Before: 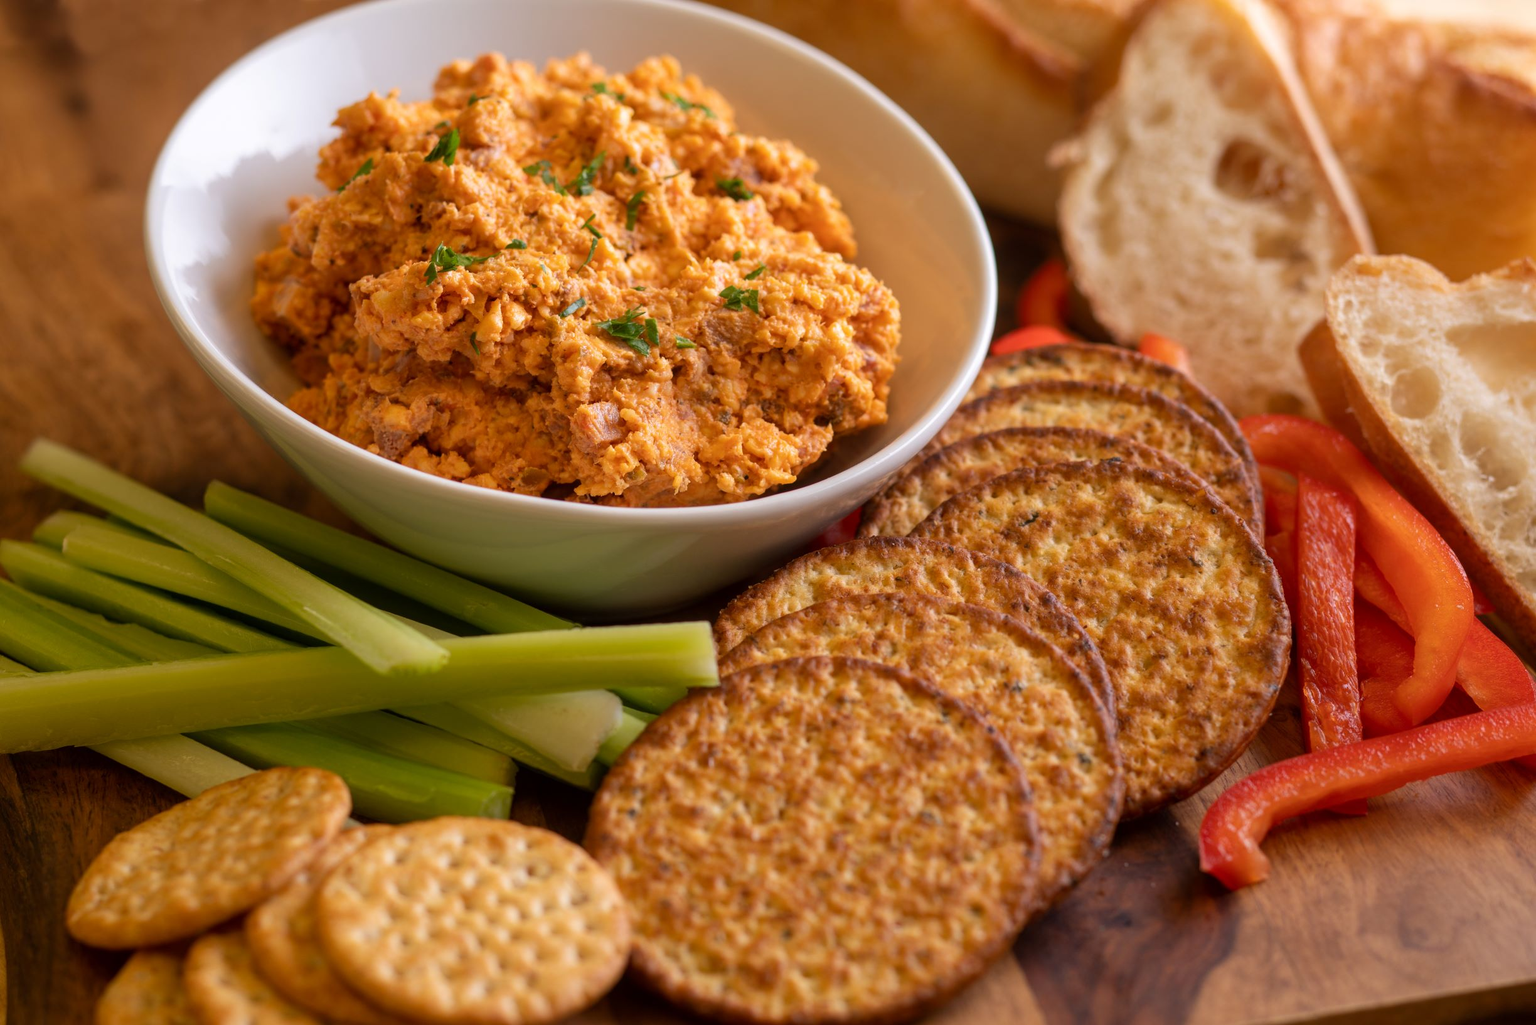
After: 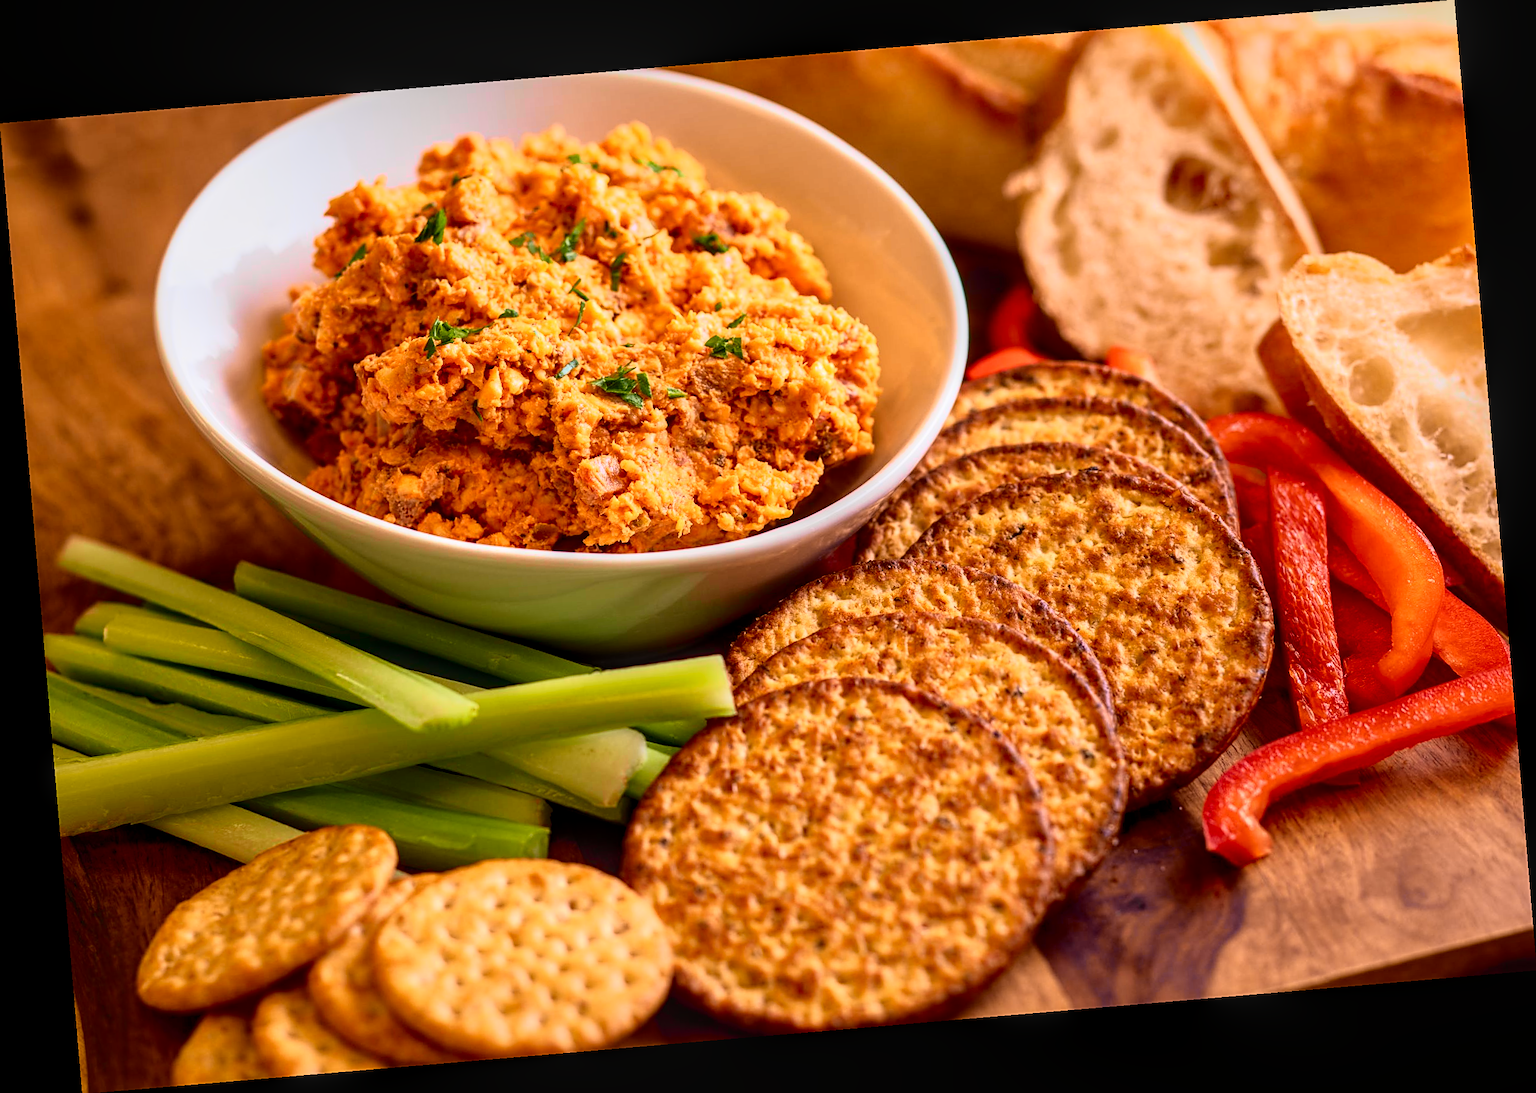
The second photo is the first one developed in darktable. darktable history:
sharpen: on, module defaults
local contrast: on, module defaults
vibrance: vibrance 0%
tone curve: curves: ch0 [(0, 0) (0.046, 0.031) (0.163, 0.114) (0.391, 0.432) (0.488, 0.561) (0.695, 0.839) (0.785, 0.904) (1, 0.965)]; ch1 [(0, 0) (0.248, 0.252) (0.427, 0.412) (0.482, 0.462) (0.499, 0.499) (0.518, 0.518) (0.535, 0.577) (0.585, 0.623) (0.679, 0.743) (0.788, 0.809) (1, 1)]; ch2 [(0, 0) (0.313, 0.262) (0.427, 0.417) (0.473, 0.47) (0.503, 0.503) (0.523, 0.515) (0.557, 0.596) (0.598, 0.646) (0.708, 0.771) (1, 1)], color space Lab, independent channels, preserve colors none
rotate and perspective: rotation -4.86°, automatic cropping off
